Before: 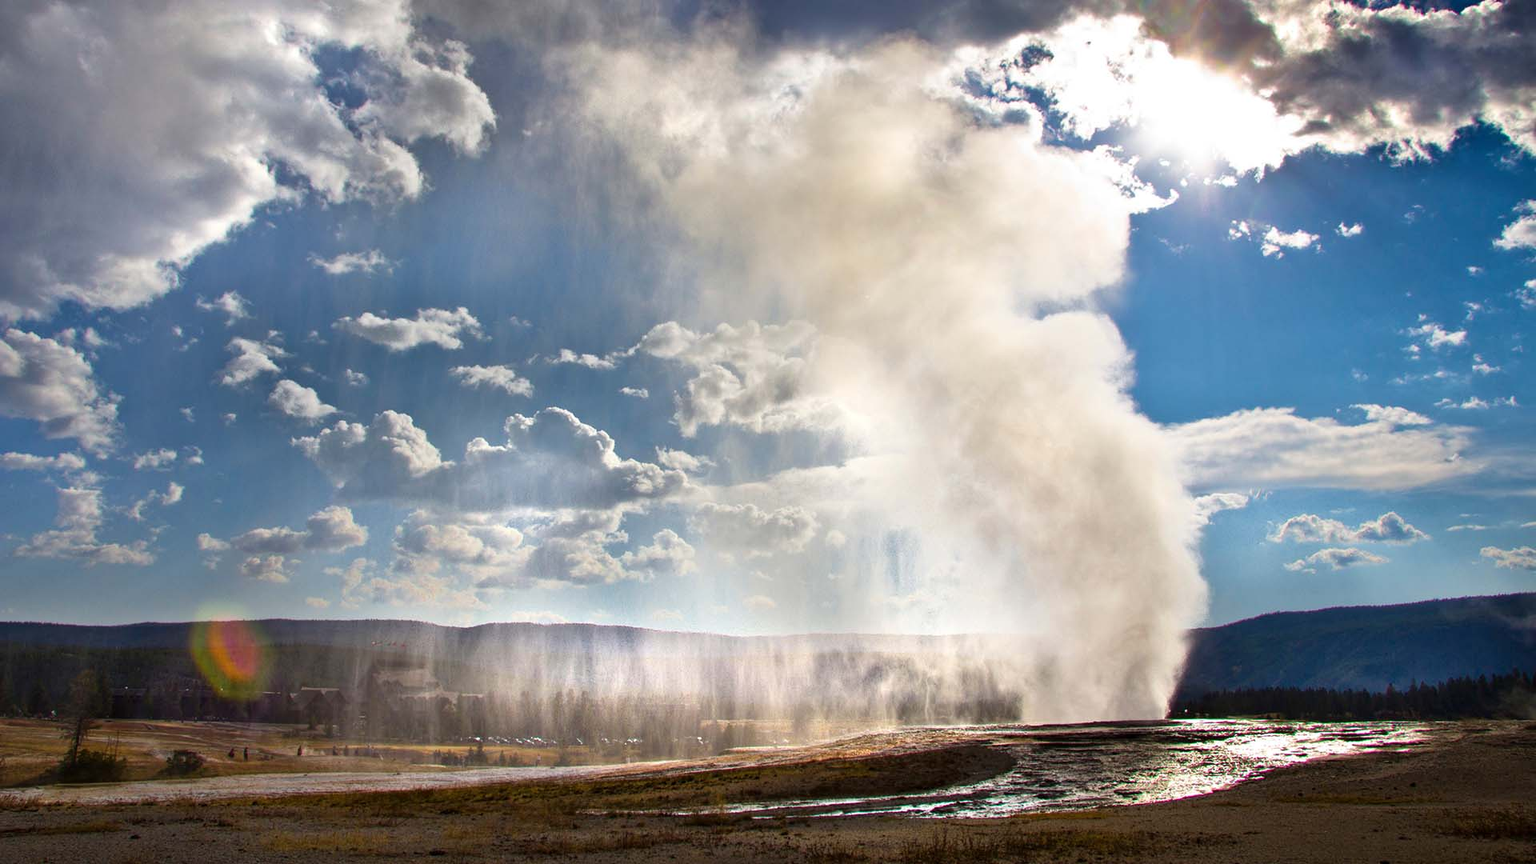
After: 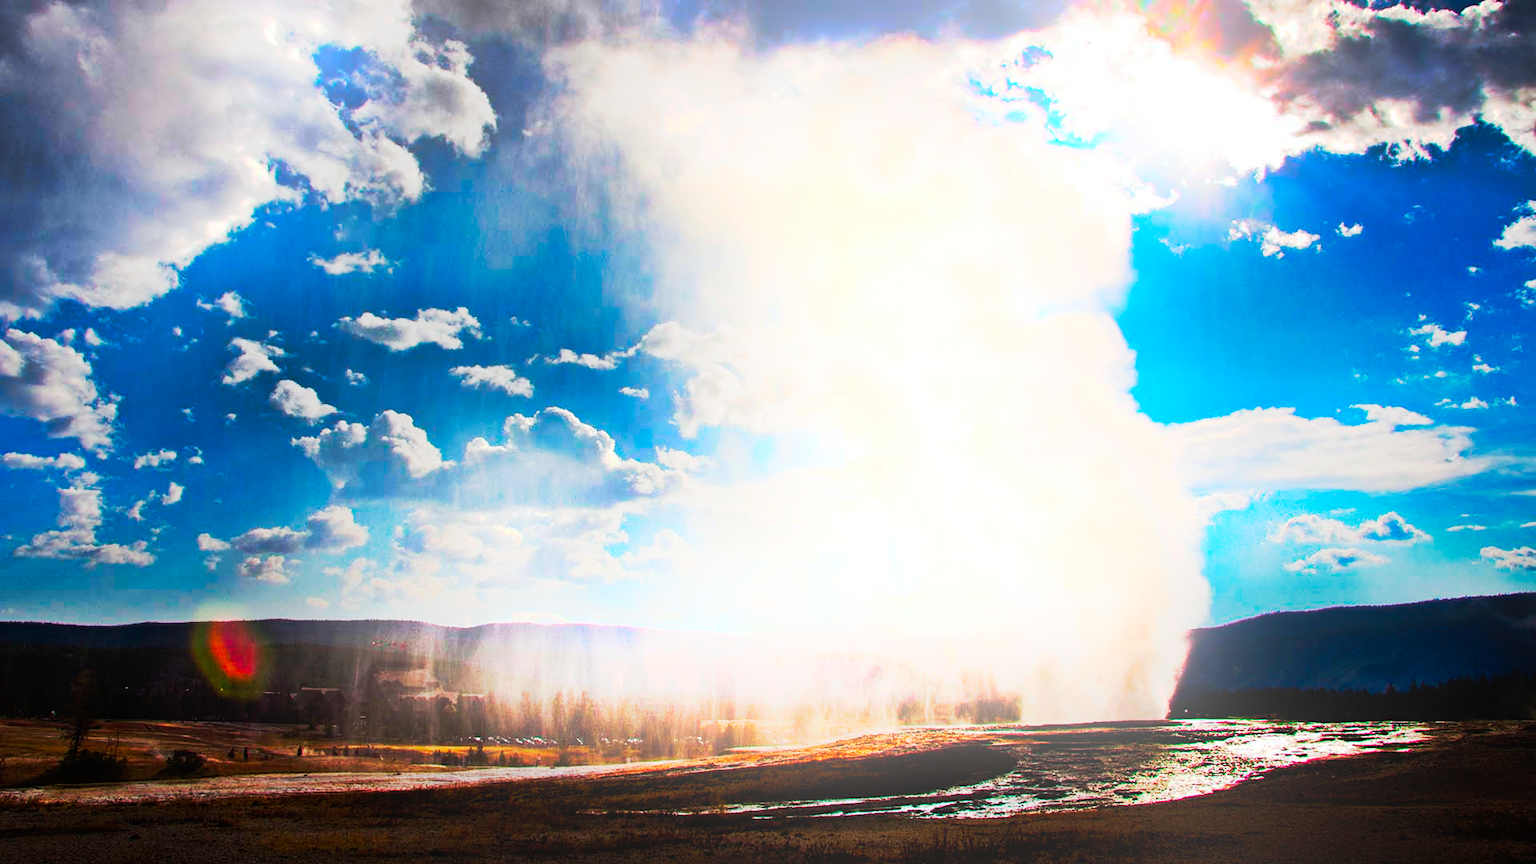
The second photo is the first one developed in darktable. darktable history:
rgb levels: preserve colors max RGB
bloom: on, module defaults
tone curve: curves: ch0 [(0, 0) (0.003, 0.005) (0.011, 0.007) (0.025, 0.009) (0.044, 0.013) (0.069, 0.017) (0.1, 0.02) (0.136, 0.029) (0.177, 0.052) (0.224, 0.086) (0.277, 0.129) (0.335, 0.188) (0.399, 0.256) (0.468, 0.361) (0.543, 0.526) (0.623, 0.696) (0.709, 0.784) (0.801, 0.85) (0.898, 0.882) (1, 1)], preserve colors none
